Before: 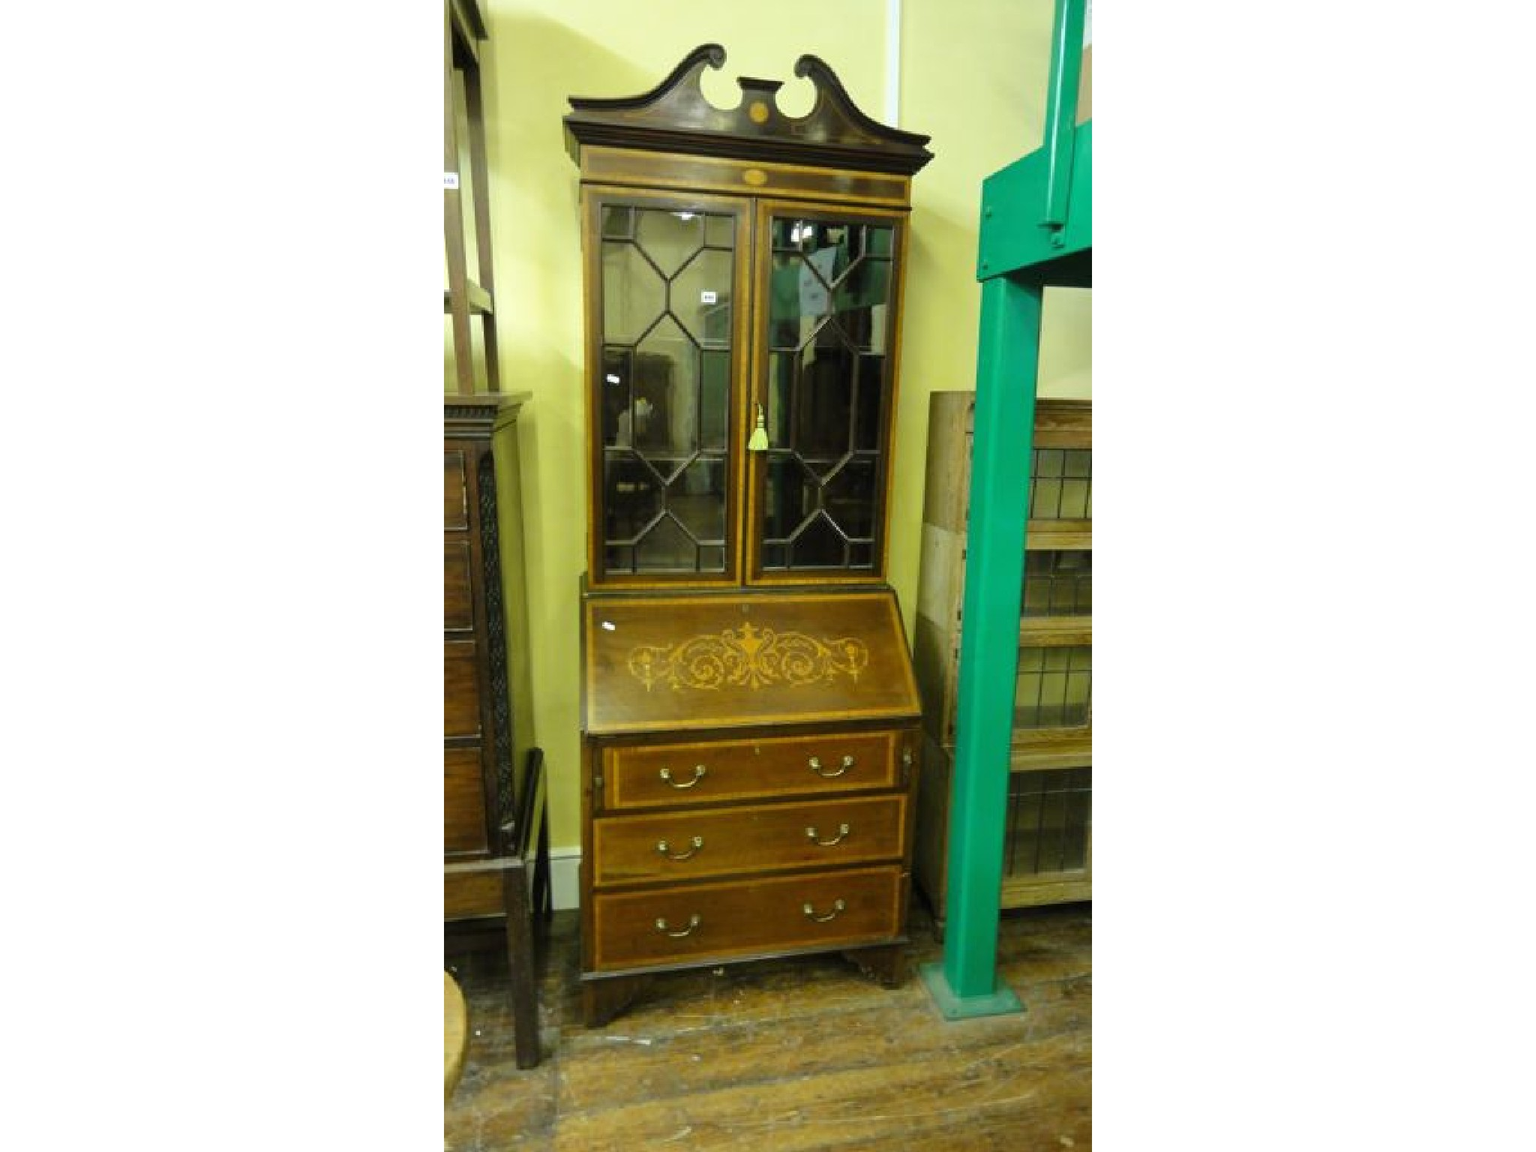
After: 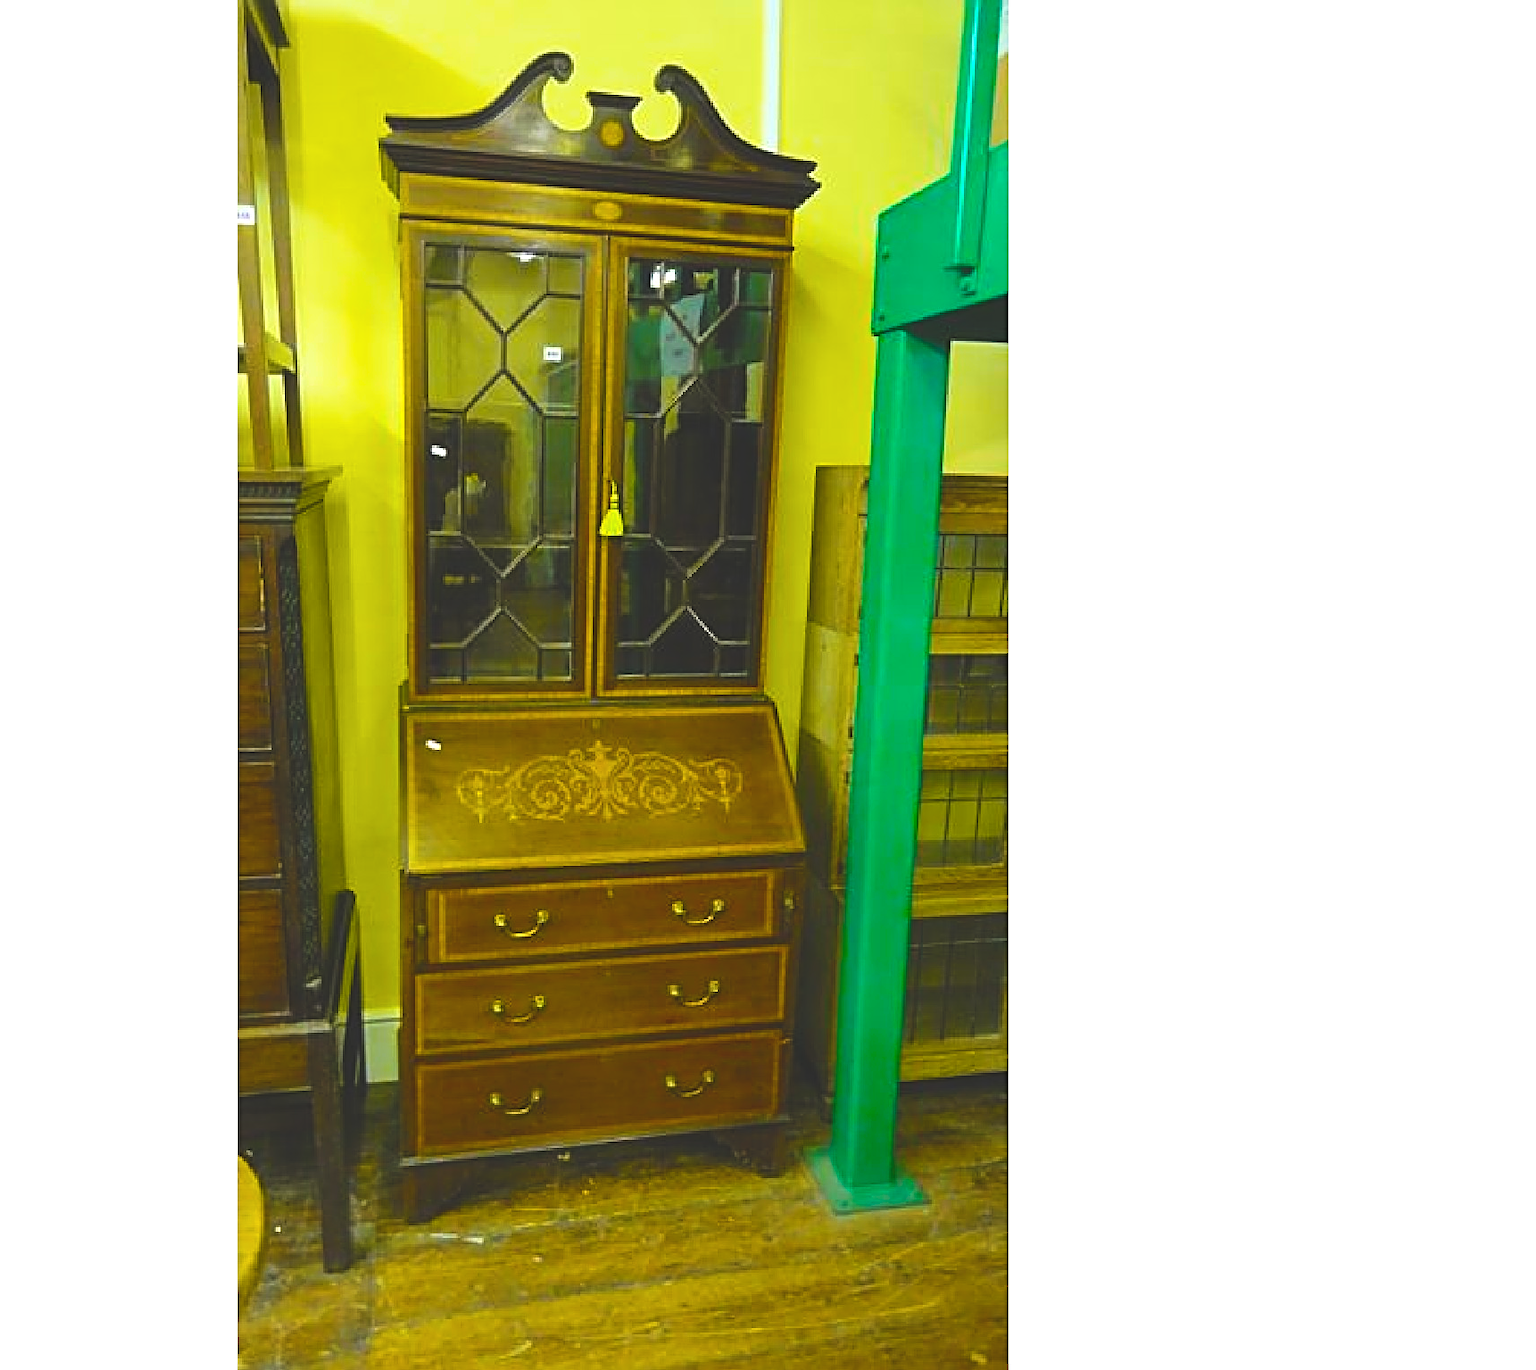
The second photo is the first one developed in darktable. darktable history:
crop: left 15.955%
contrast brightness saturation: contrast 0.099, saturation -0.283
exposure: black level correction -0.03
sharpen: radius 2.823, amount 0.714
haze removal: strength -0.095, compatibility mode true, adaptive false
color balance rgb: linear chroma grading › shadows 17.09%, linear chroma grading › highlights 60.159%, linear chroma grading › global chroma 49.551%, perceptual saturation grading › global saturation 41.969%, global vibrance 20%
